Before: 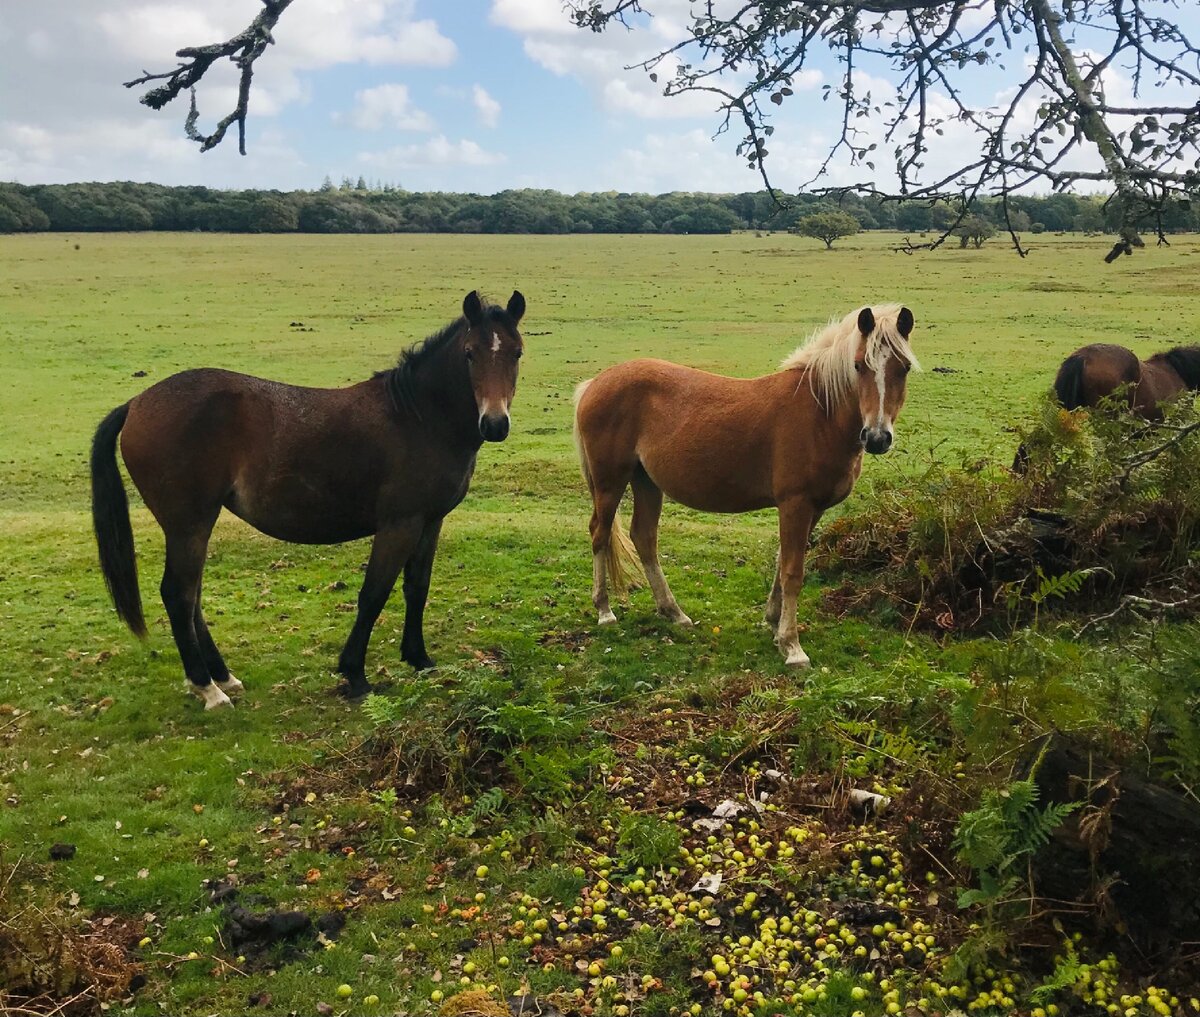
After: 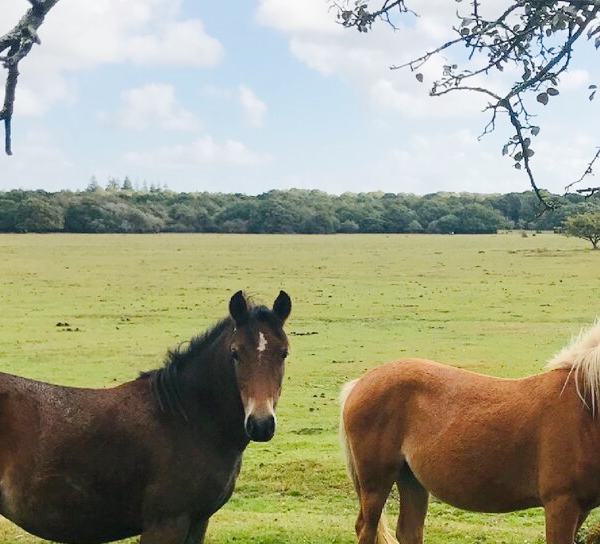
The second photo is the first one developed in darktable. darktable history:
crop: left 19.556%, right 30.401%, bottom 46.458%
tone curve: curves: ch0 [(0, 0) (0.003, 0.004) (0.011, 0.015) (0.025, 0.033) (0.044, 0.058) (0.069, 0.091) (0.1, 0.131) (0.136, 0.179) (0.177, 0.233) (0.224, 0.296) (0.277, 0.364) (0.335, 0.434) (0.399, 0.511) (0.468, 0.584) (0.543, 0.656) (0.623, 0.729) (0.709, 0.799) (0.801, 0.874) (0.898, 0.936) (1, 1)], preserve colors none
